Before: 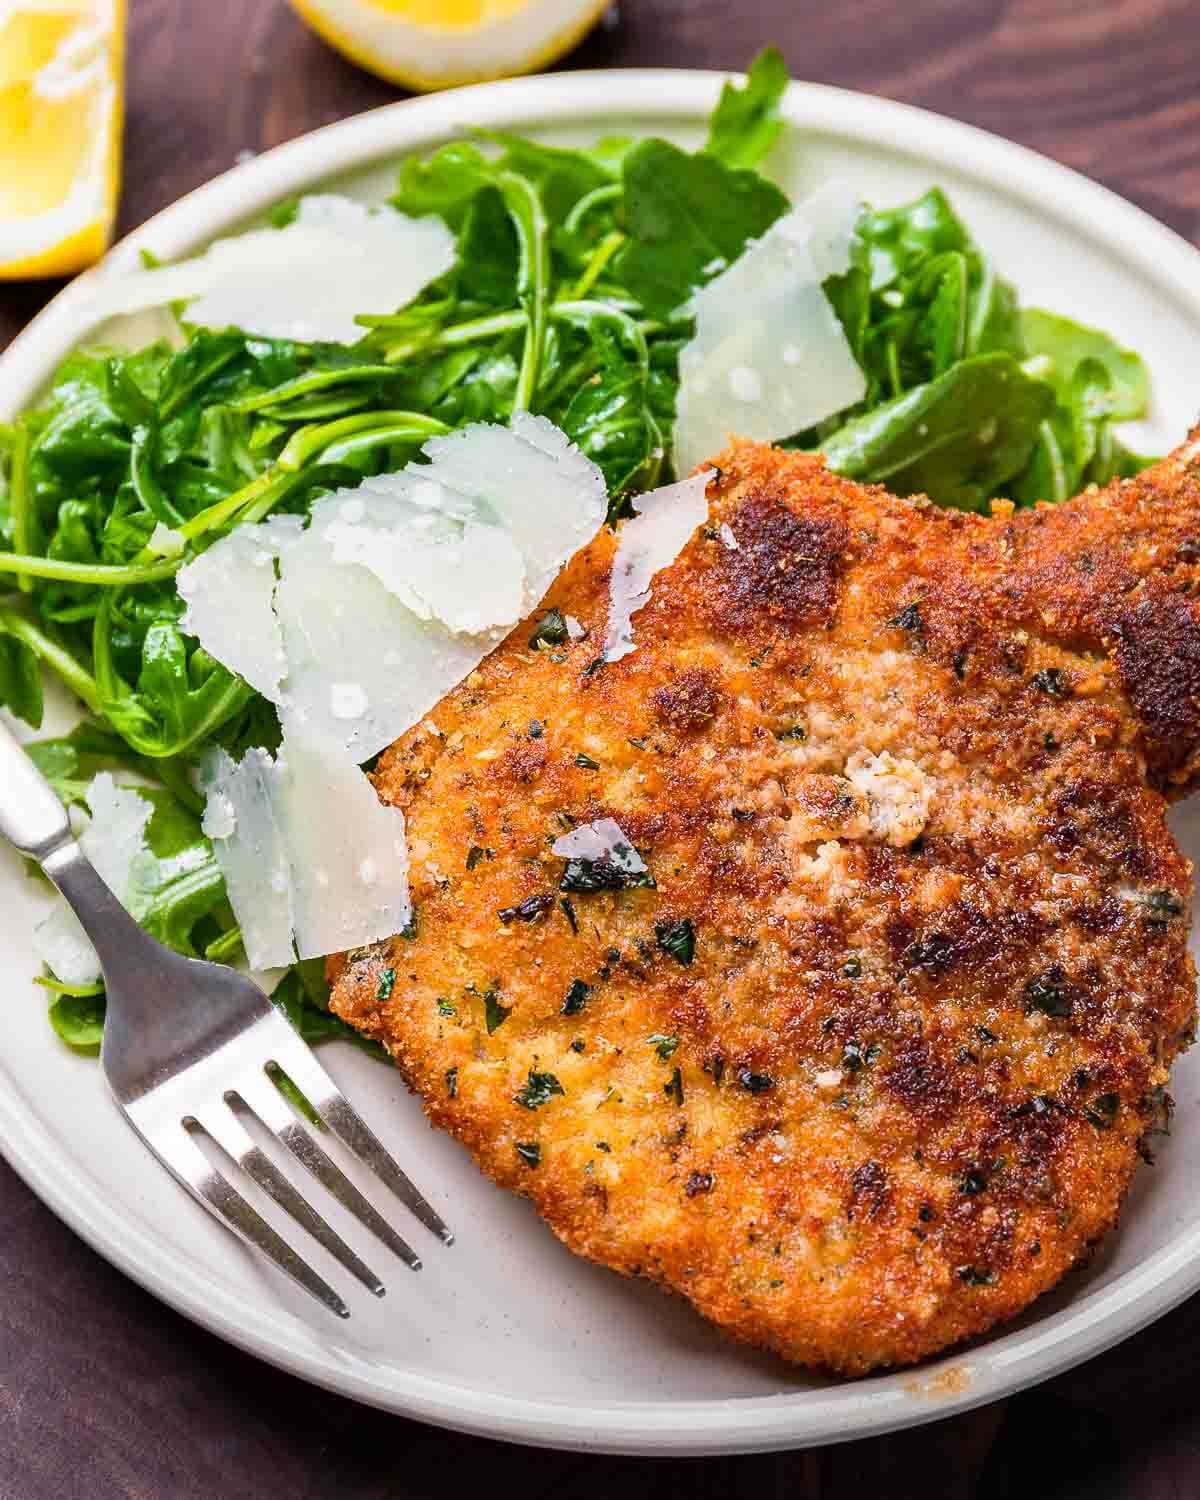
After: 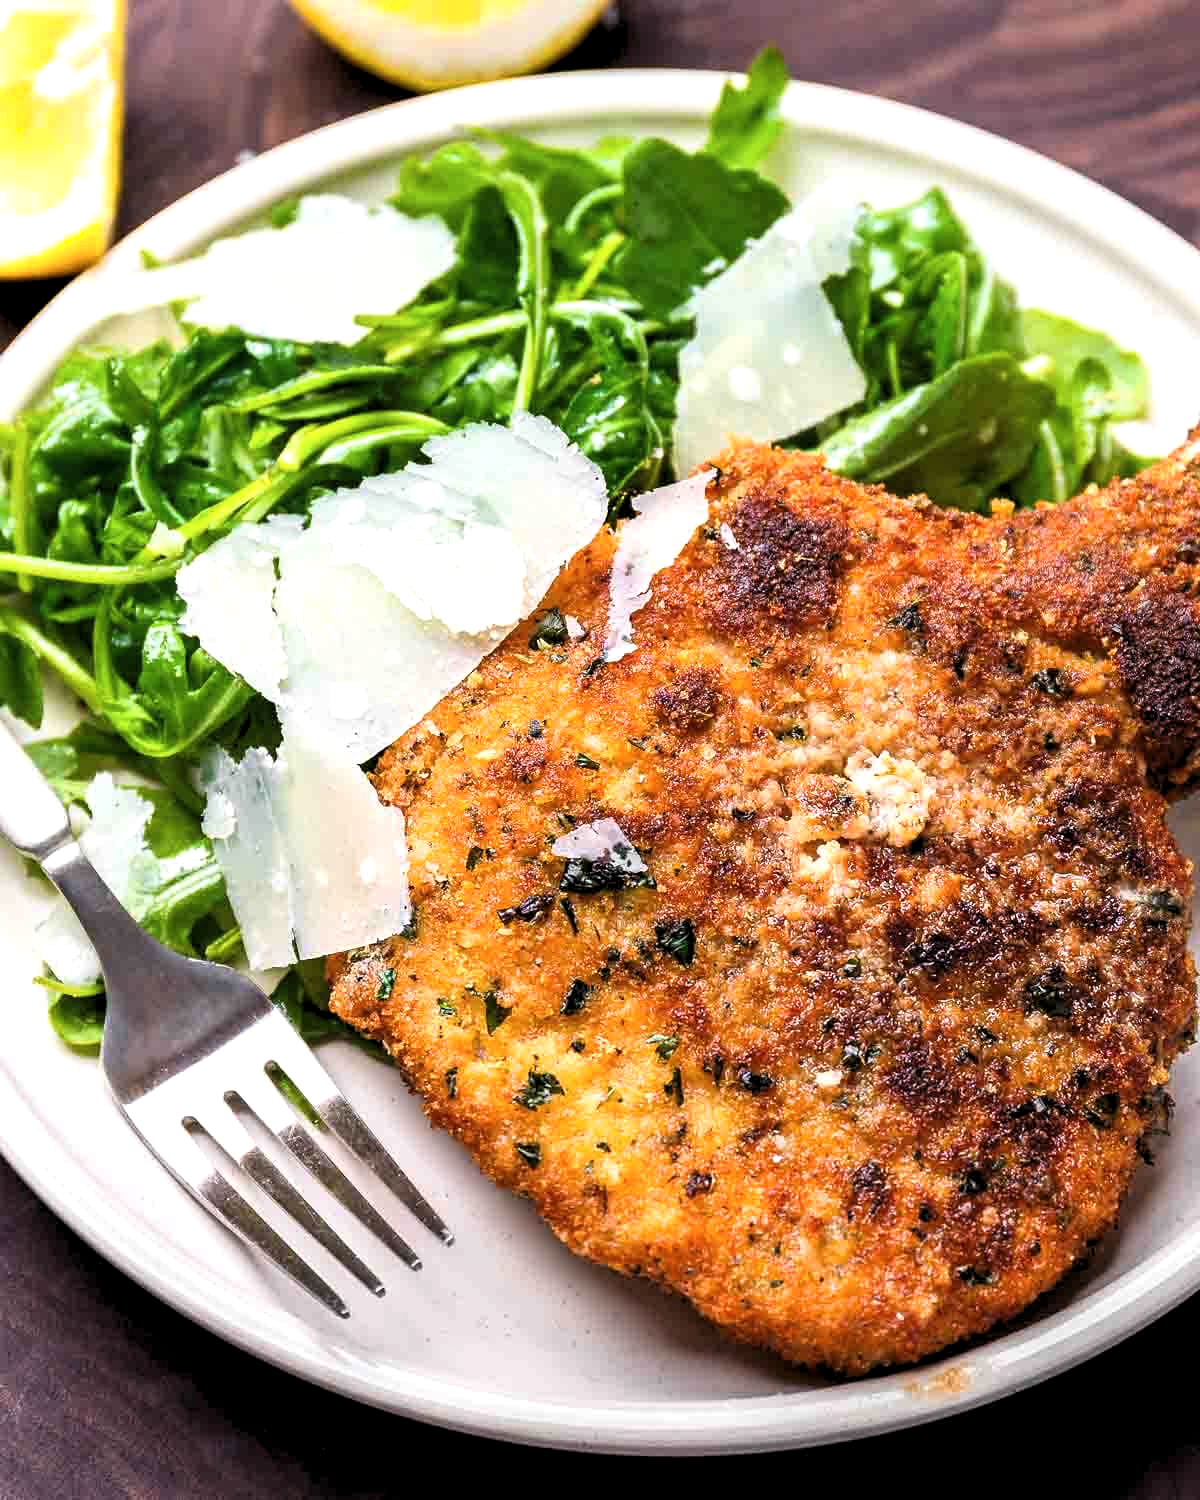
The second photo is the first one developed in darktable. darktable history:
shadows and highlights: shadows -12.14, white point adjustment 3.81, highlights 29.07
levels: levels [0.062, 0.494, 0.925]
